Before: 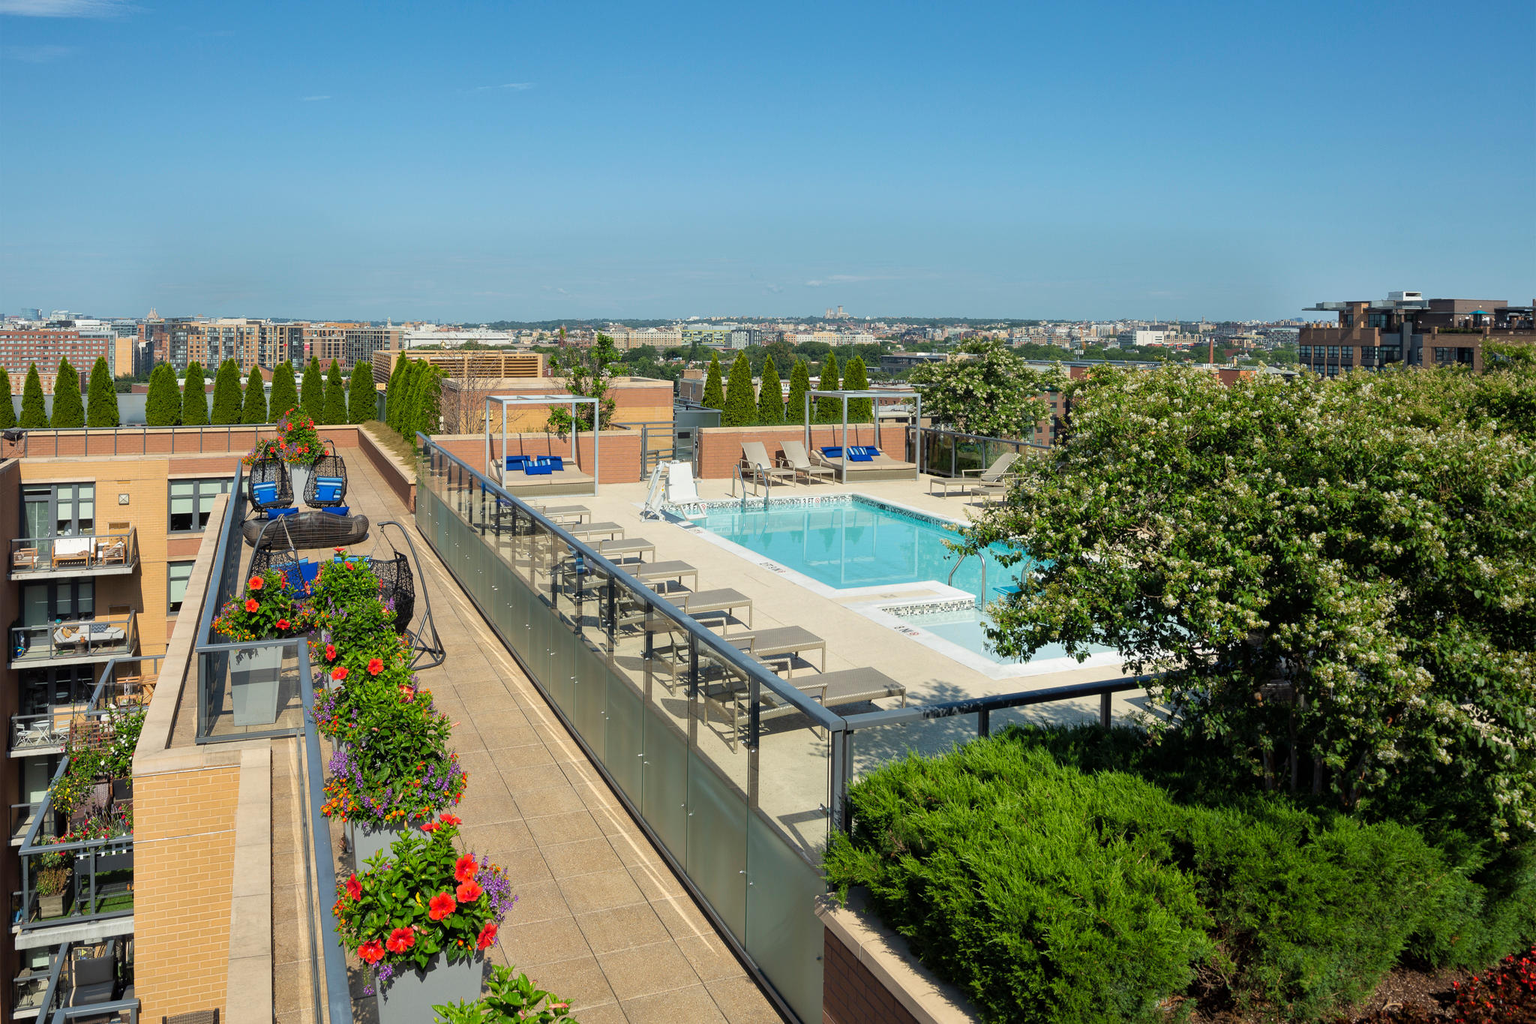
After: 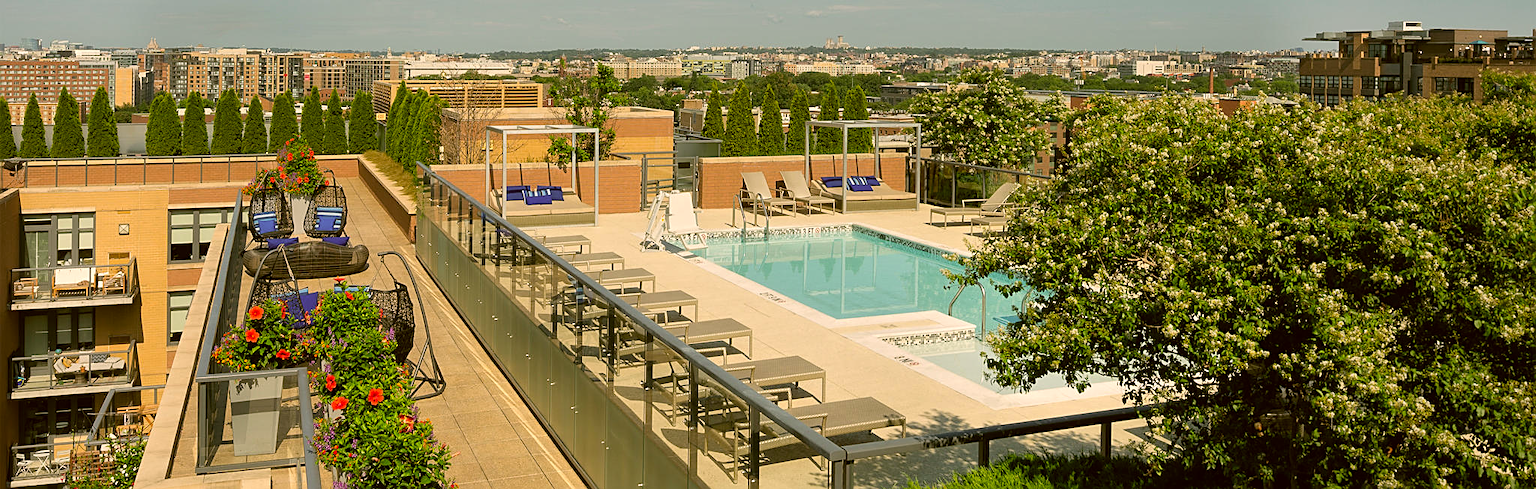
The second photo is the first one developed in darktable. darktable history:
sharpen: on, module defaults
crop and rotate: top 26.377%, bottom 25.737%
color correction: highlights a* 8.31, highlights b* 15.72, shadows a* -0.496, shadows b* 26.13
